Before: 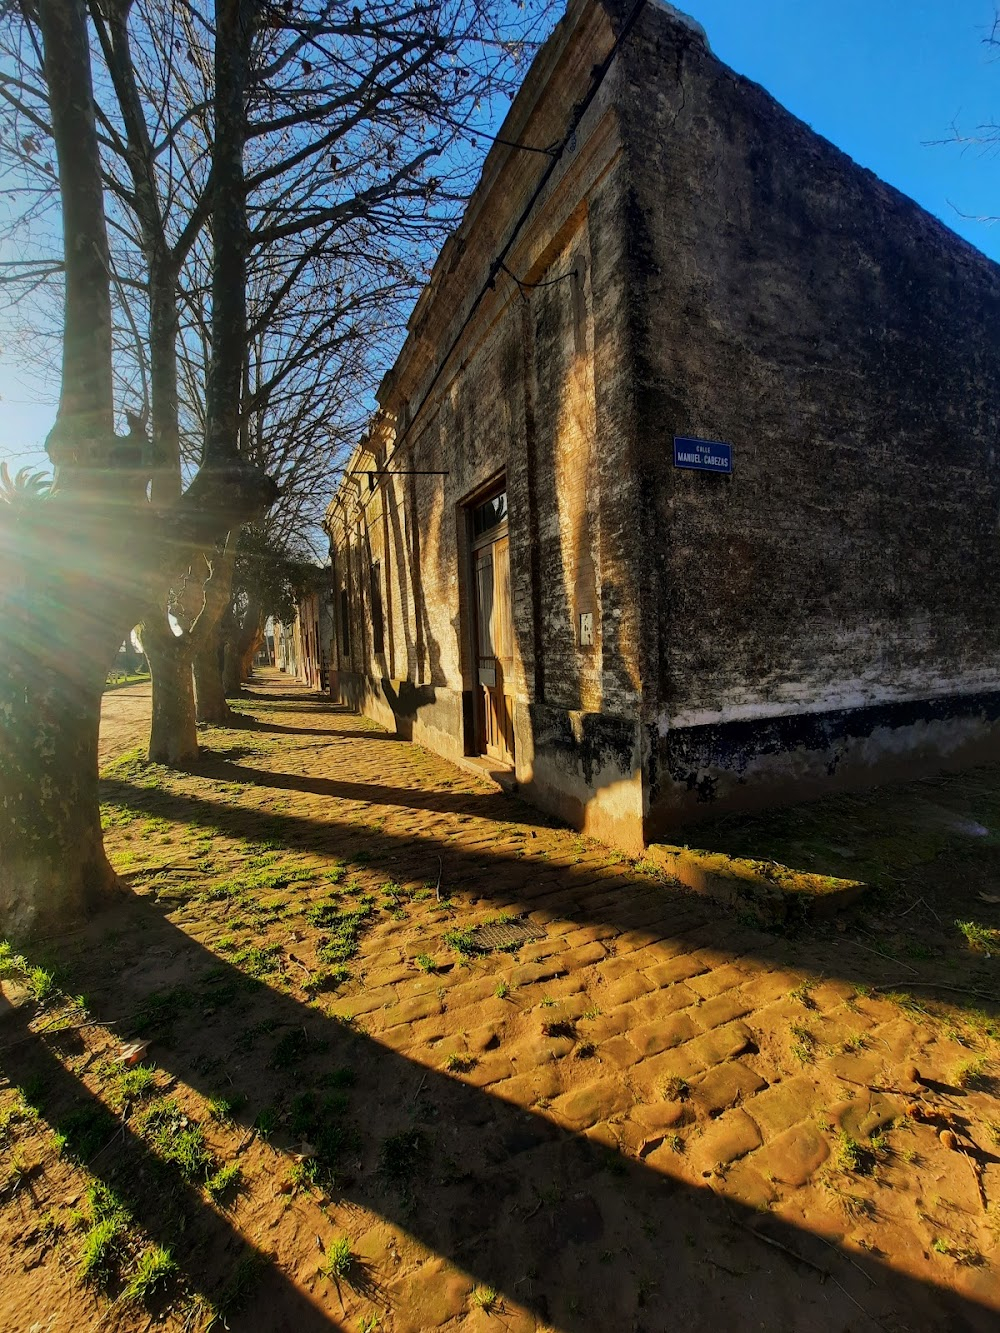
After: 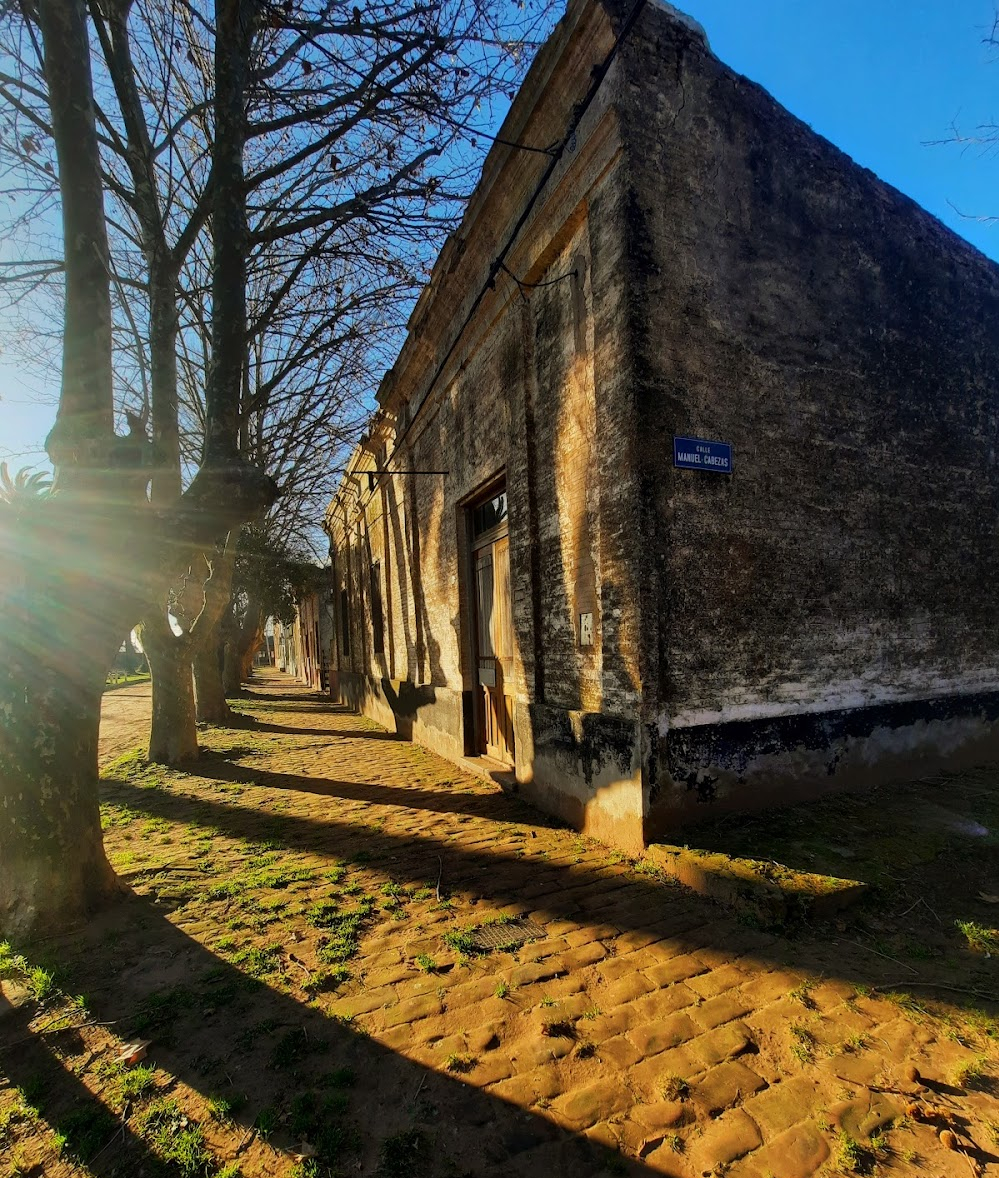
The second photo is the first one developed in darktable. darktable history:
crop and rotate: top 0%, bottom 11.568%
